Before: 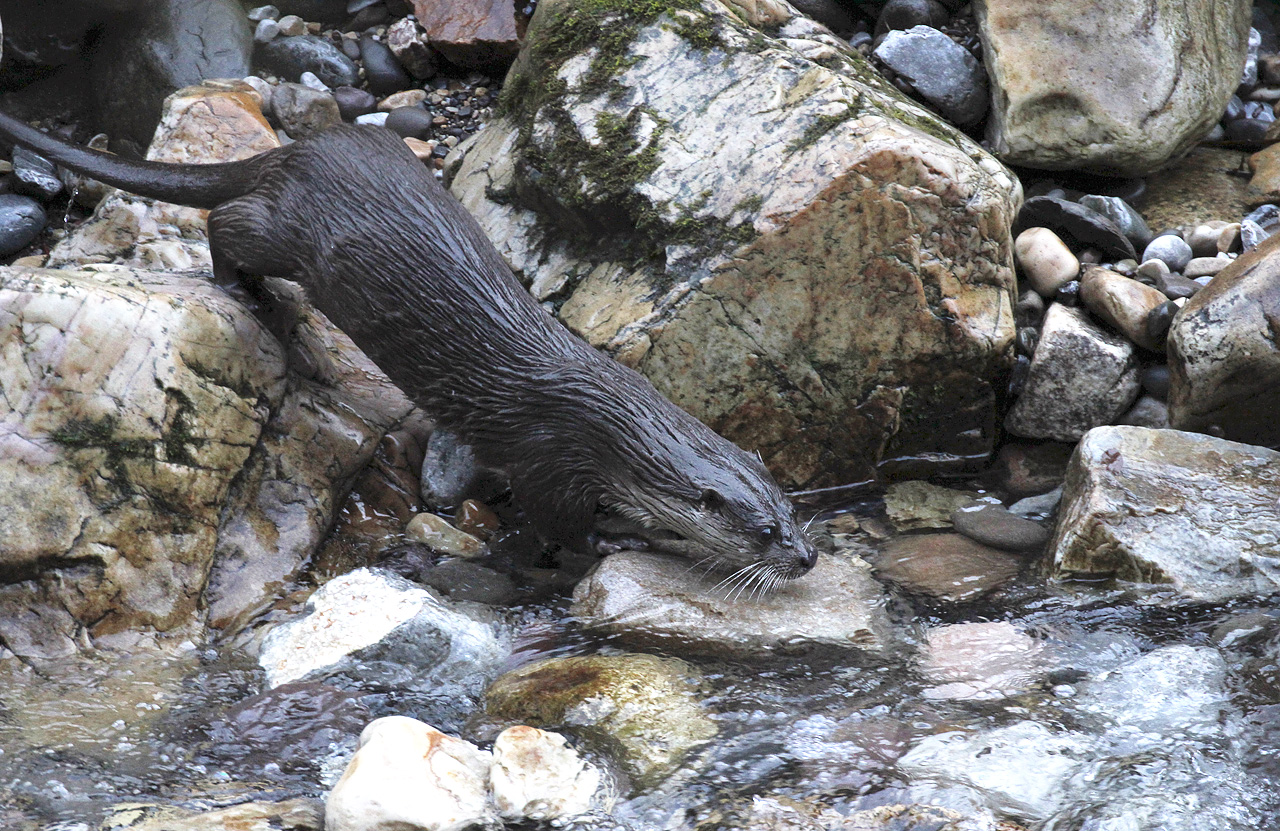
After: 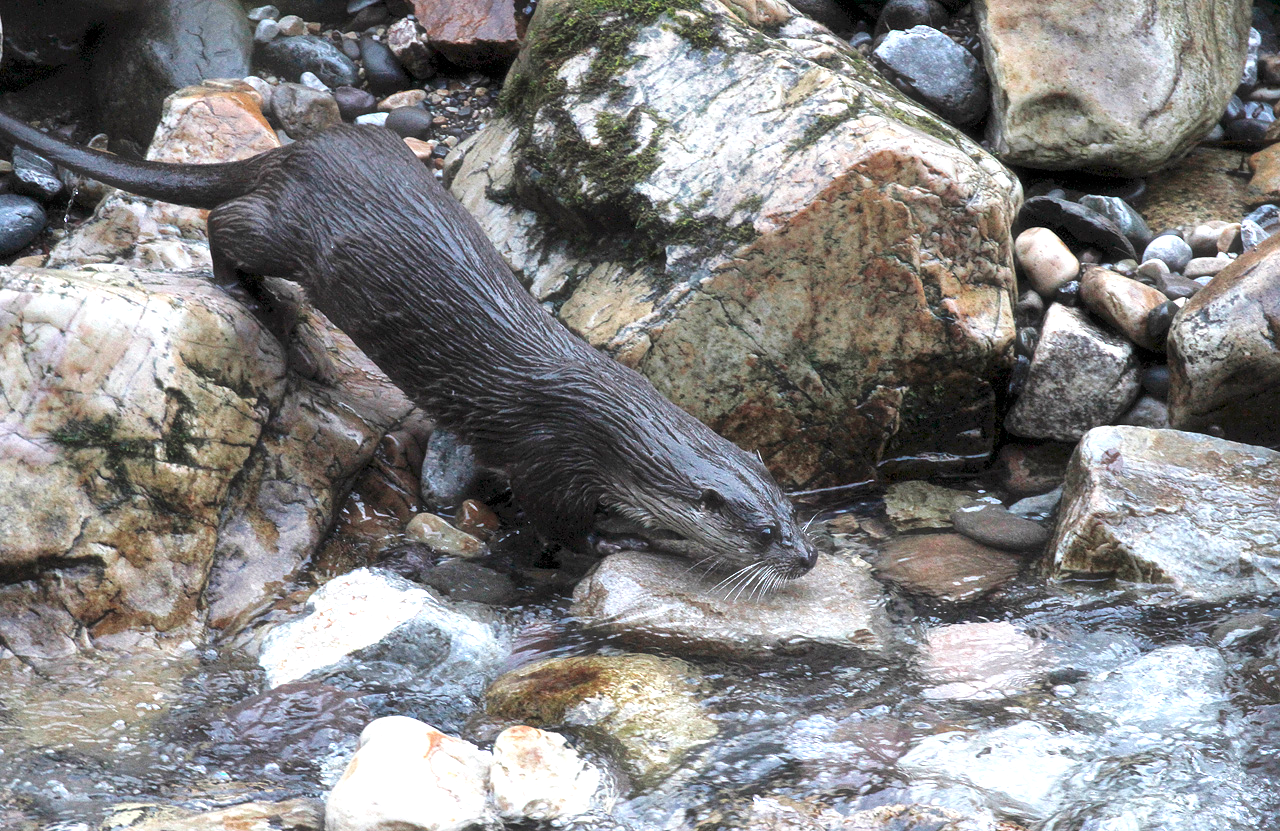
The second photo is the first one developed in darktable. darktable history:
local contrast: highlights 100%, shadows 100%, detail 120%, midtone range 0.2
levels: levels [0, 0.476, 0.951]
haze removal: strength -0.09, adaptive false
